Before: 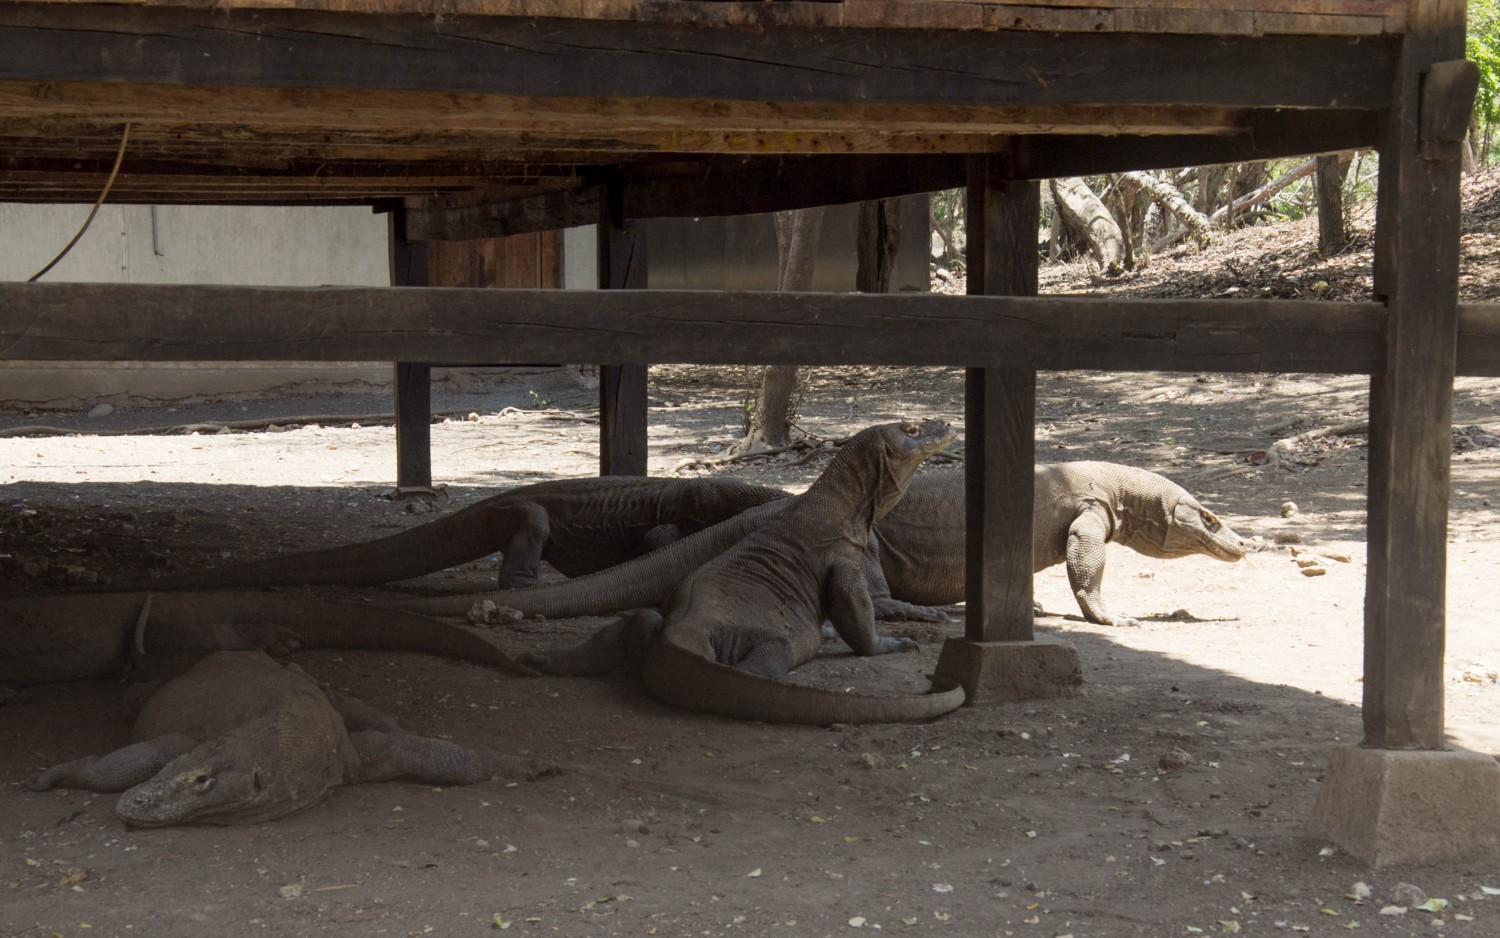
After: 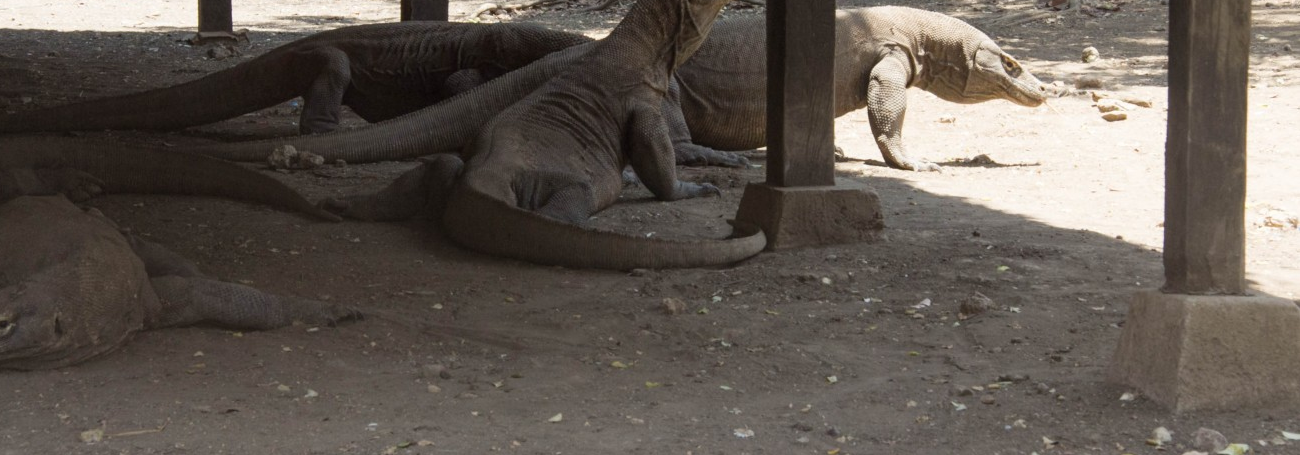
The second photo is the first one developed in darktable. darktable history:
crop and rotate: left 13.287%, top 48.516%, bottom 2.898%
